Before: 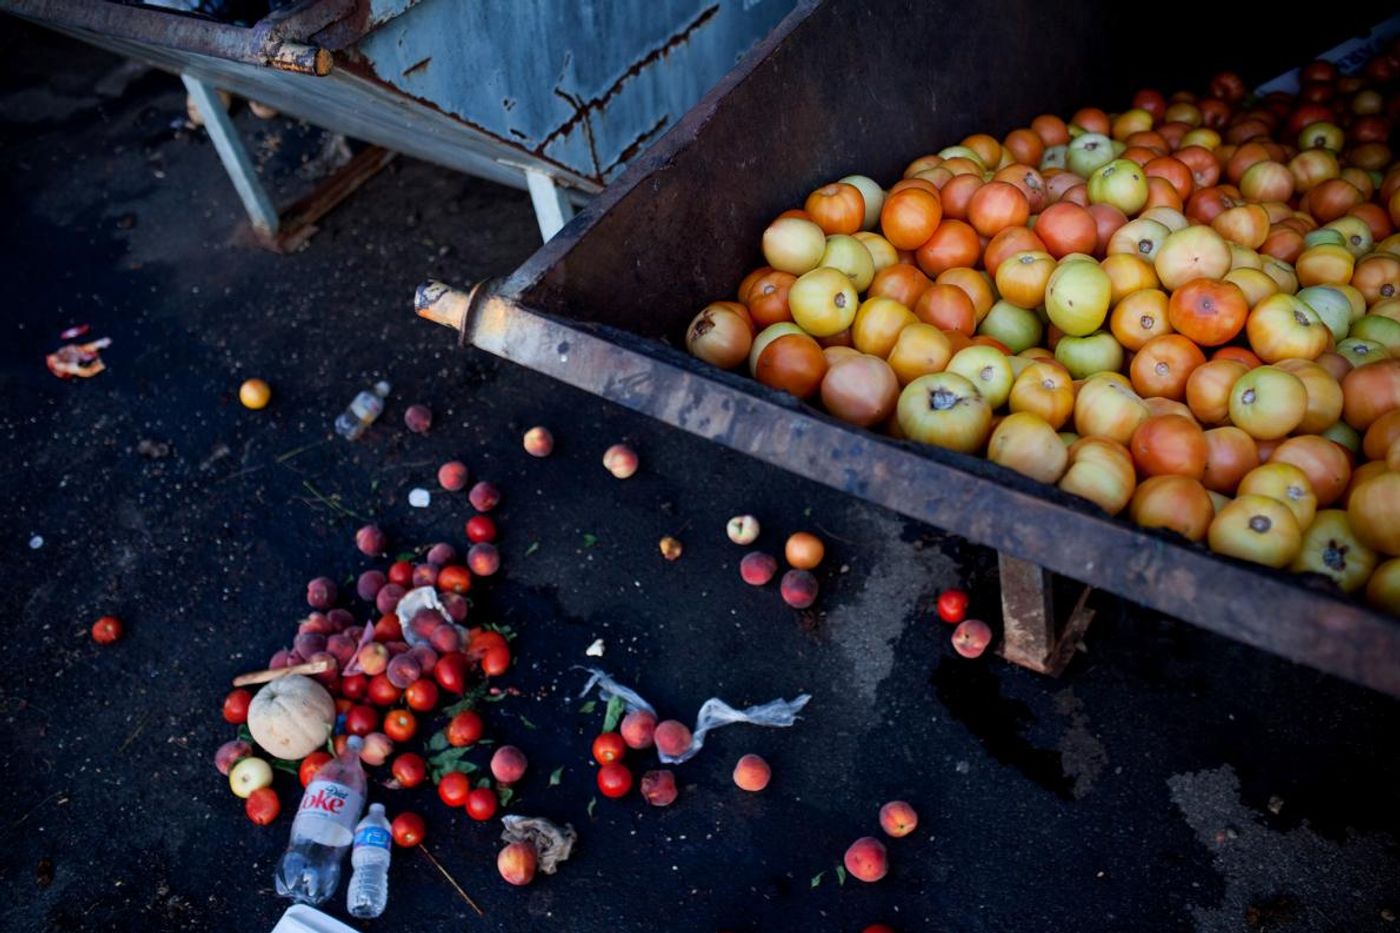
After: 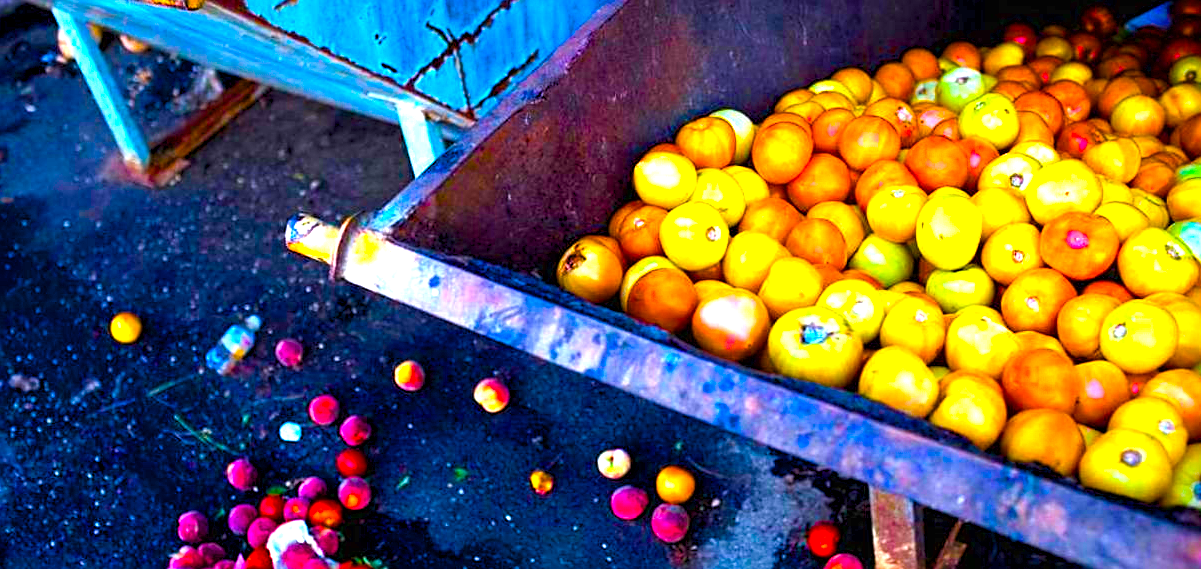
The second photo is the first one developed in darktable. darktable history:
sharpen: on, module defaults
exposure: black level correction 0, exposure 1.905 EV, compensate highlight preservation false
color balance rgb: shadows lift › chroma 0.698%, shadows lift › hue 112.08°, perceptual saturation grading › global saturation 64.177%, perceptual saturation grading › highlights 59.538%, perceptual saturation grading › mid-tones 49.345%, perceptual saturation grading › shadows 49.602%, global vibrance 50.39%
crop and rotate: left 9.259%, top 7.242%, right 4.936%, bottom 31.765%
